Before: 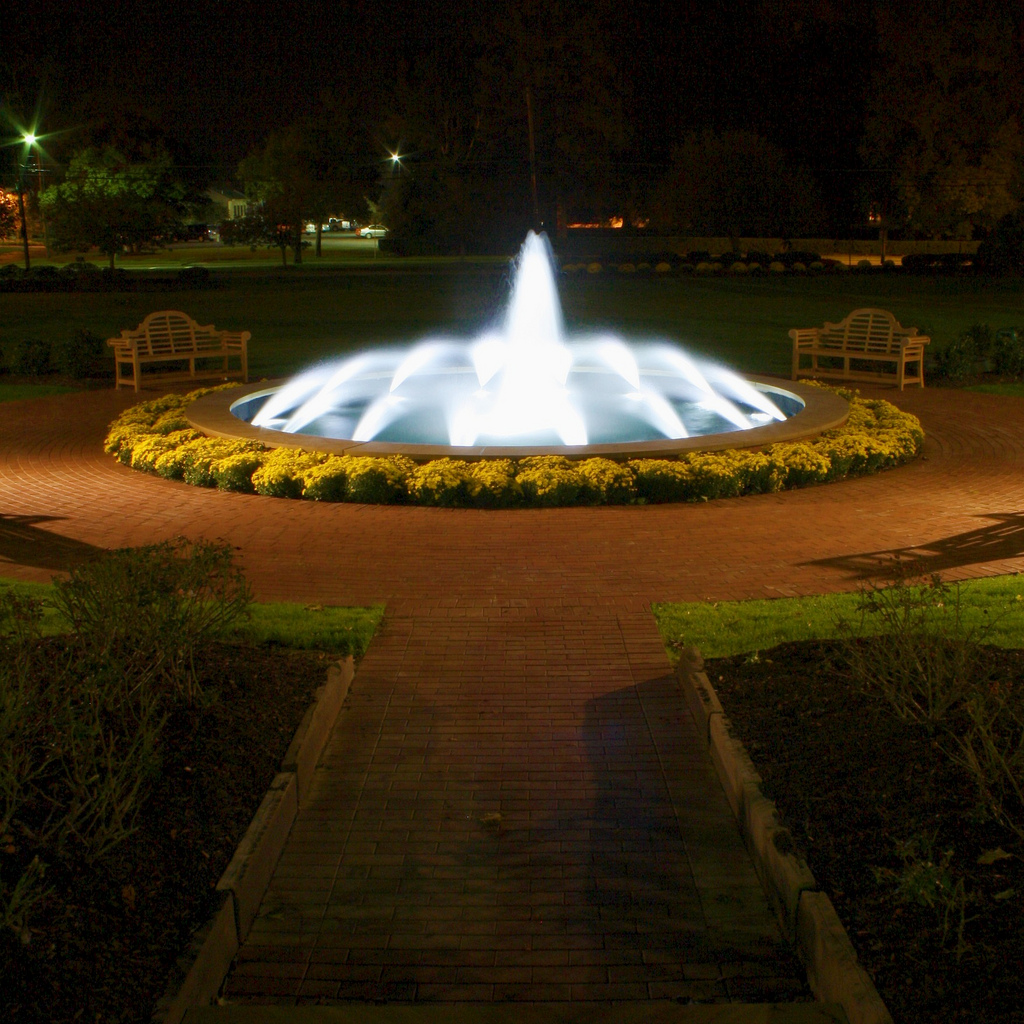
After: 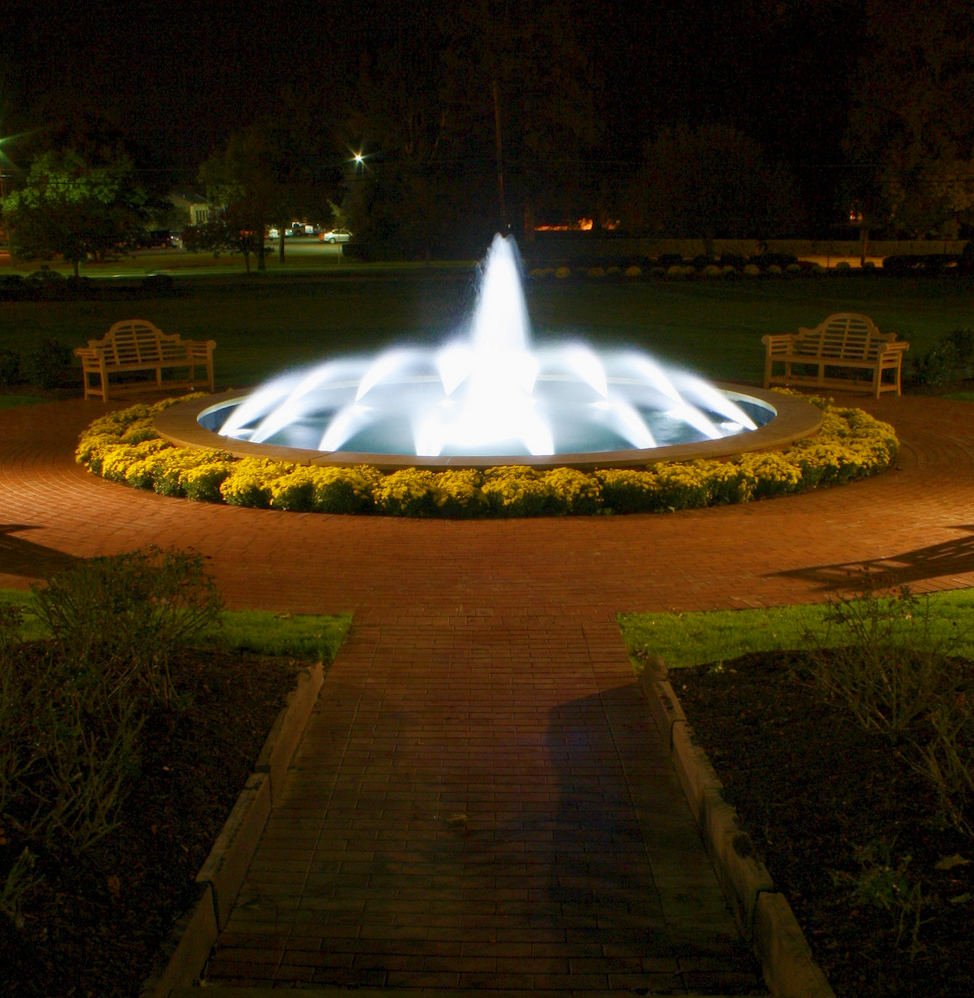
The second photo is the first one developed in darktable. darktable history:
color zones: curves: ch1 [(0, 0.523) (0.143, 0.545) (0.286, 0.52) (0.429, 0.506) (0.571, 0.503) (0.714, 0.503) (0.857, 0.508) (1, 0.523)]
rotate and perspective: rotation 0.074°, lens shift (vertical) 0.096, lens shift (horizontal) -0.041, crop left 0.043, crop right 0.952, crop top 0.024, crop bottom 0.979
